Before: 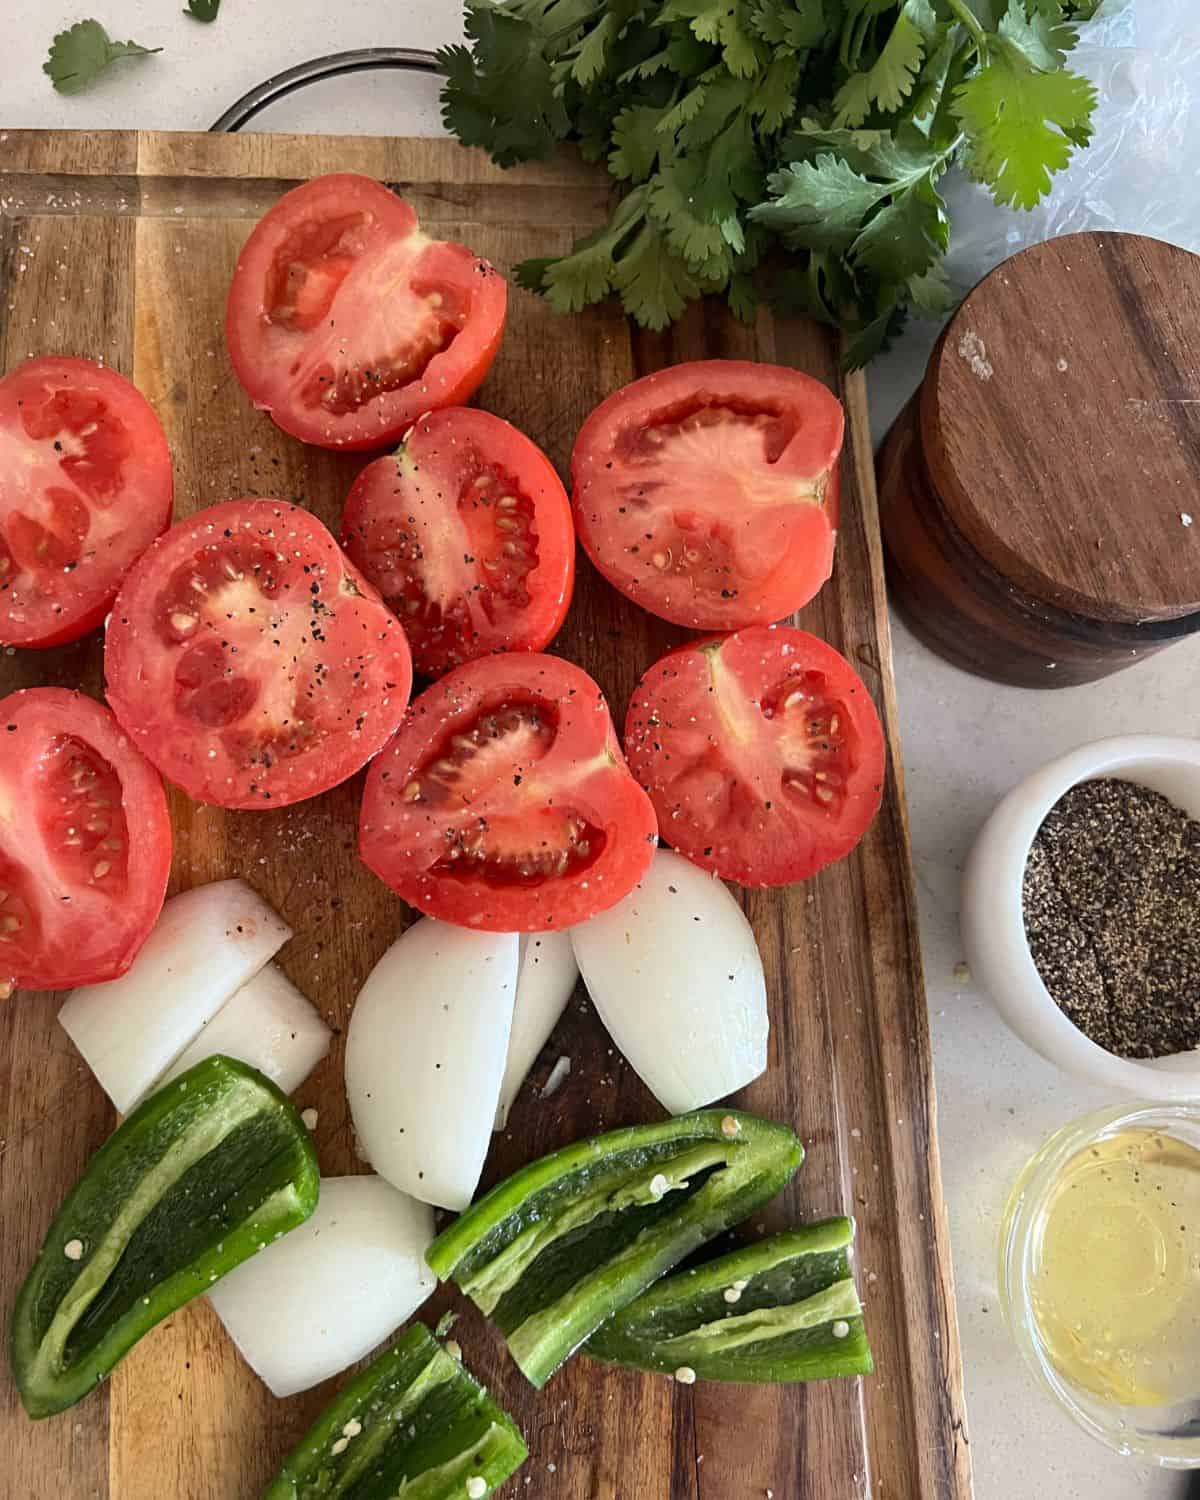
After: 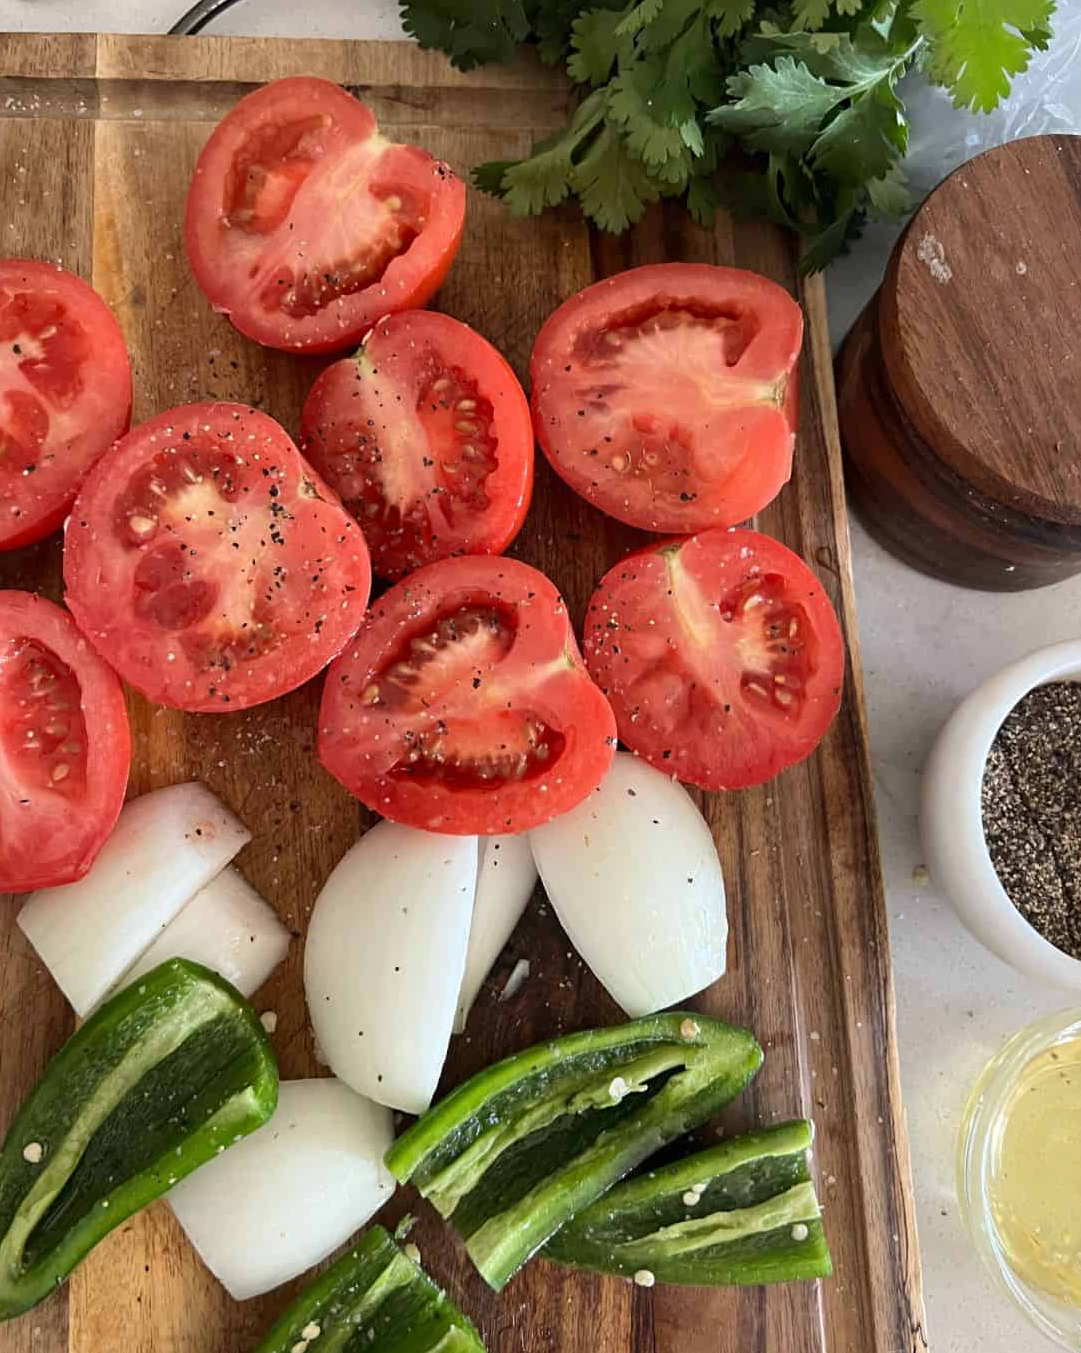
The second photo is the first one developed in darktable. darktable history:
crop: left 3.464%, top 6.497%, right 6.432%, bottom 3.24%
